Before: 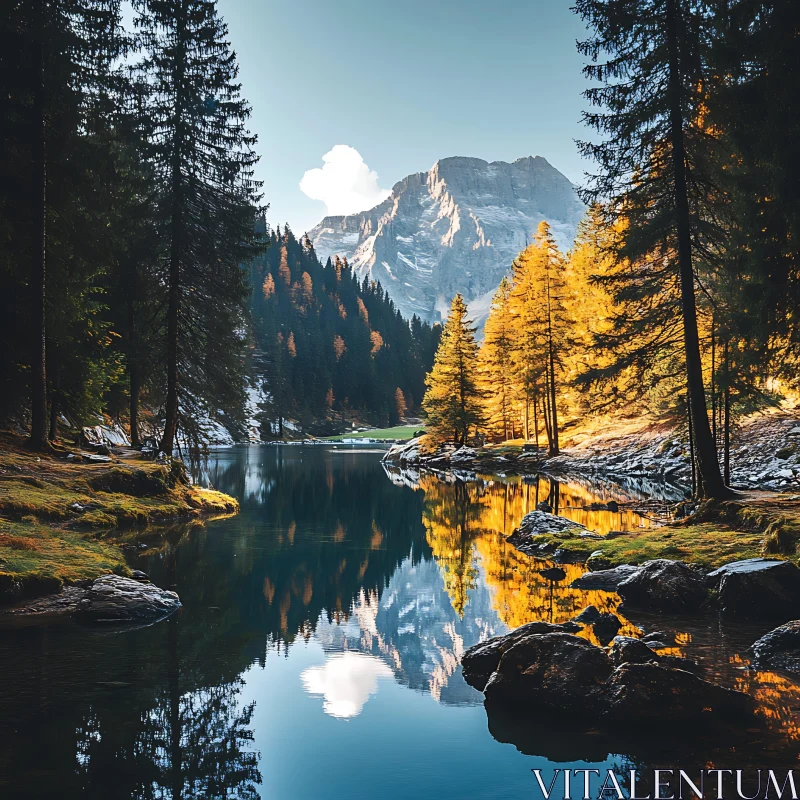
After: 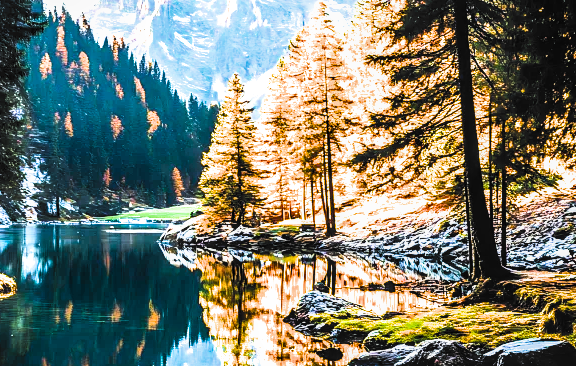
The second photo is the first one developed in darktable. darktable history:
filmic rgb: black relative exposure -5 EV, white relative exposure 3.98 EV, hardness 2.88, contrast 1.298, highlights saturation mix -30.85%, color science v6 (2022)
contrast brightness saturation: contrast 0.082, saturation 0.017
local contrast: detail 130%
color balance rgb: linear chroma grading › shadows 9.606%, linear chroma grading › highlights 10.363%, linear chroma grading › global chroma 15.067%, linear chroma grading › mid-tones 14.862%, perceptual saturation grading › global saturation 20%, perceptual saturation grading › highlights -25.634%, perceptual saturation grading › shadows 50.095%, perceptual brilliance grading › highlights 47.105%, perceptual brilliance grading › mid-tones 23.001%, perceptual brilliance grading › shadows -5.82%
crop and rotate: left 27.991%, top 27.526%, bottom 26.676%
exposure: black level correction 0, exposure 0.697 EV, compensate exposure bias true, compensate highlight preservation false
velvia: on, module defaults
